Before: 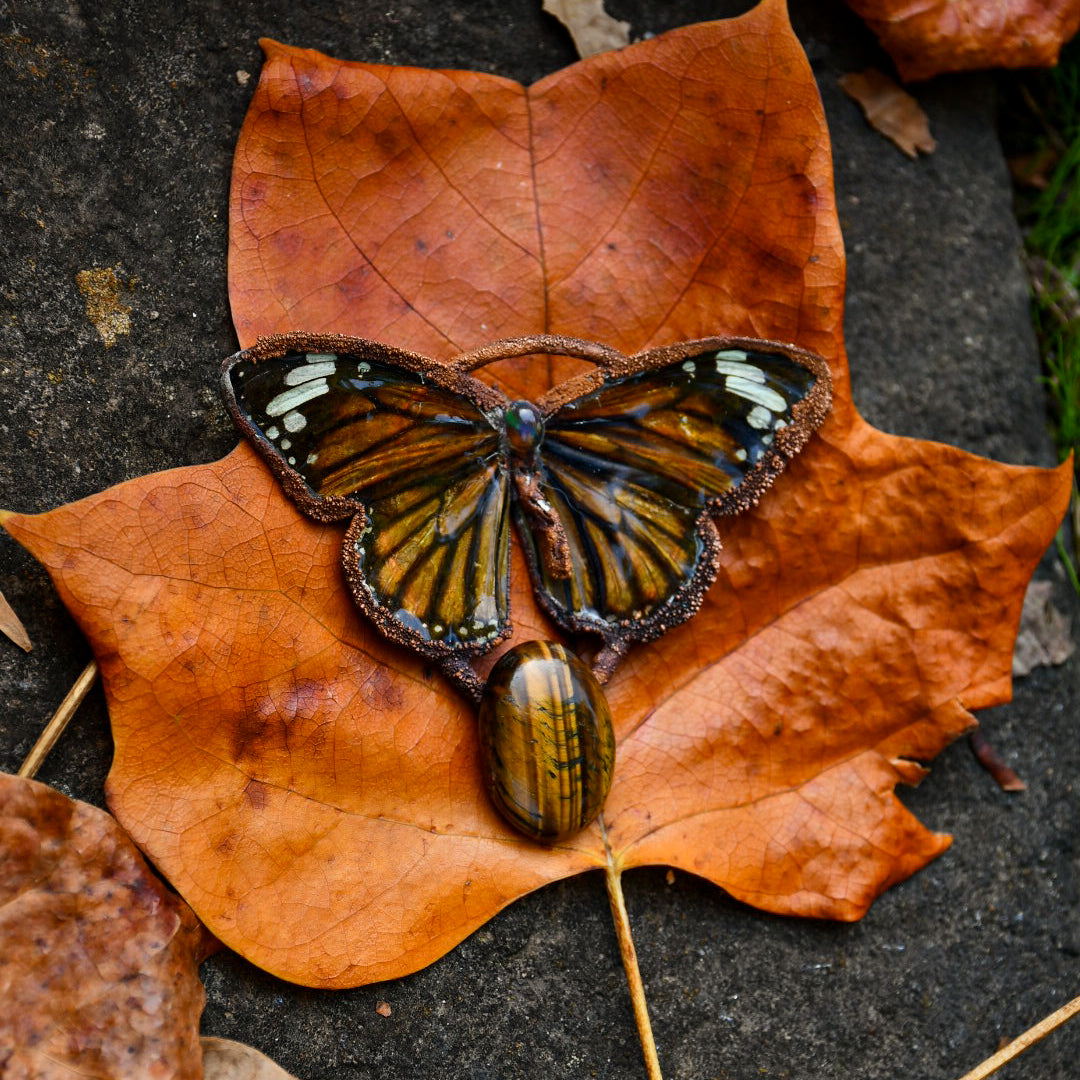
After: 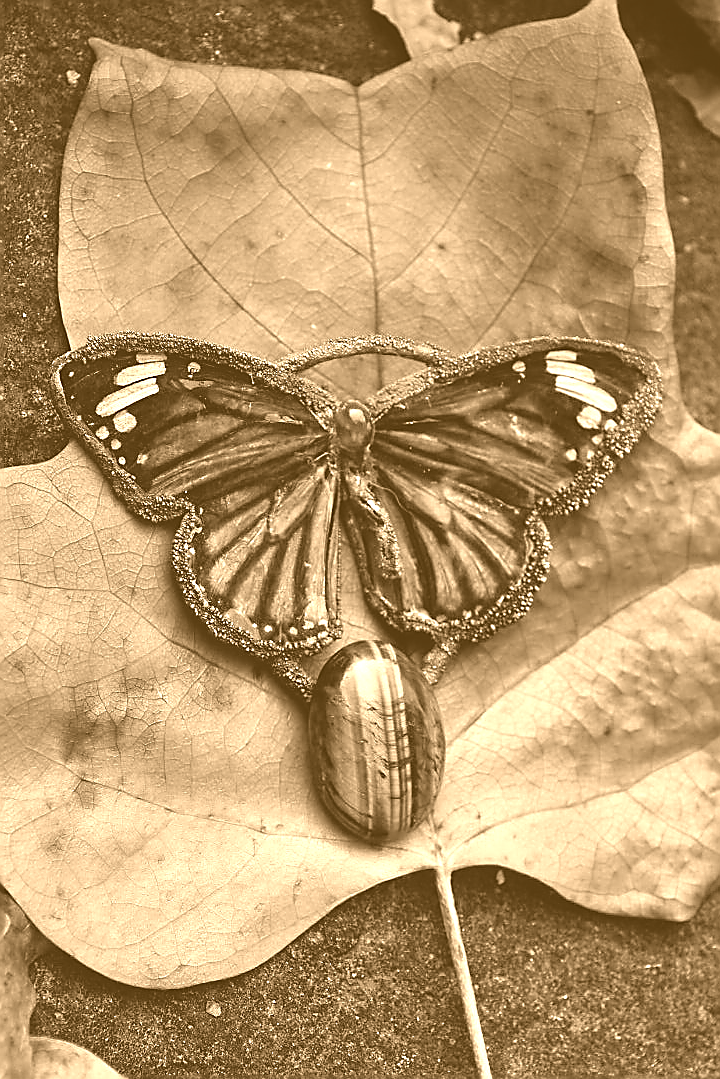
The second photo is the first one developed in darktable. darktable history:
colorize: hue 28.8°, source mix 100%
sharpen: radius 1.4, amount 1.25, threshold 0.7
crop and rotate: left 15.754%, right 17.579%
